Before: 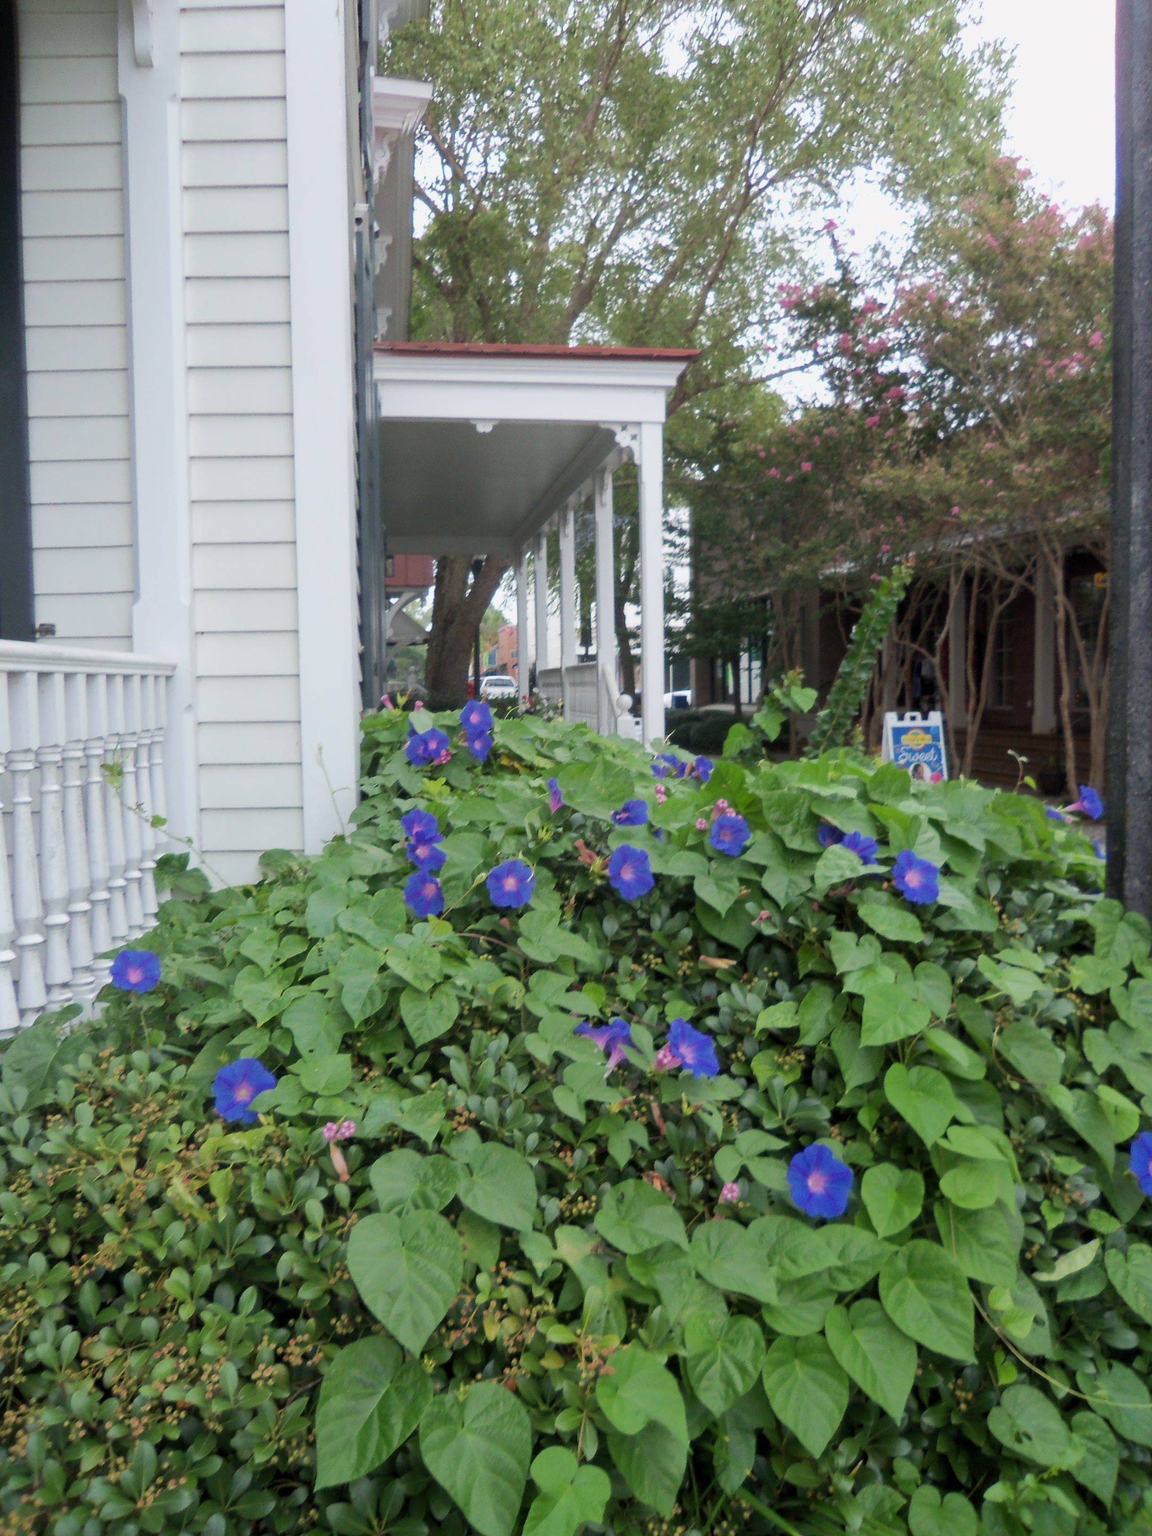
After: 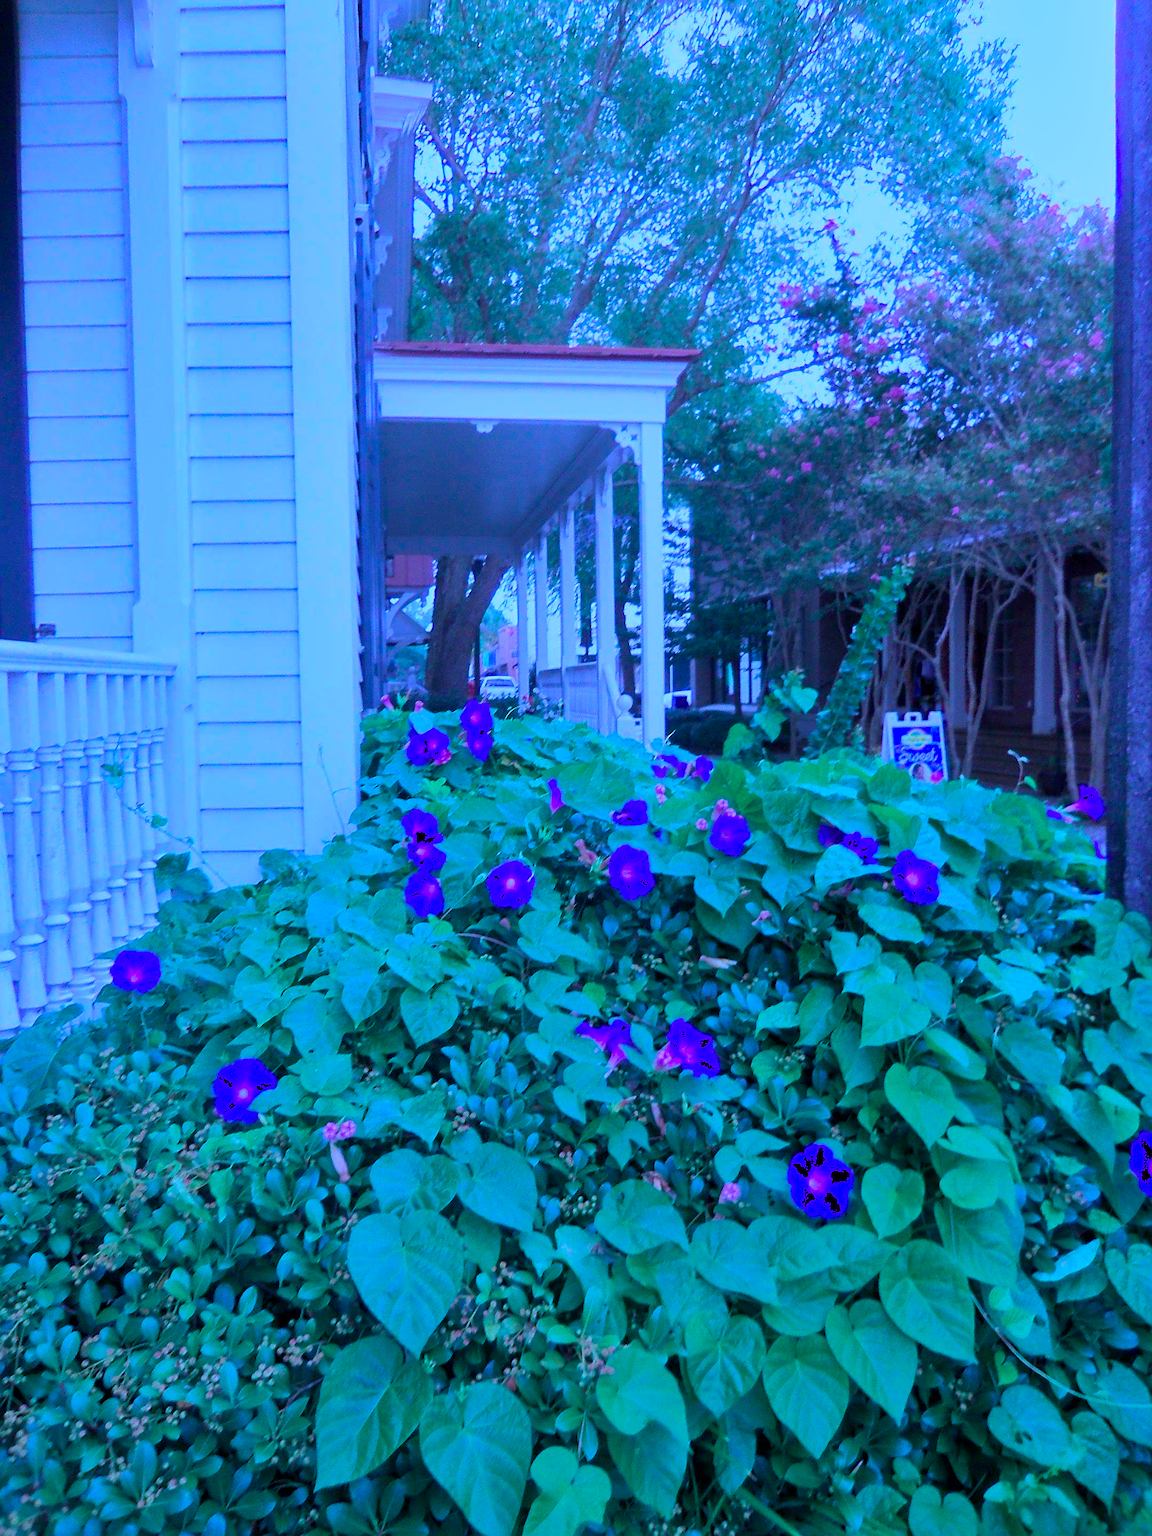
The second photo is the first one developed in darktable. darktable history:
shadows and highlights: shadows 35, highlights -35, soften with gaussian
sharpen: on, module defaults
color calibration: output R [0.948, 0.091, -0.04, 0], output G [-0.3, 1.384, -0.085, 0], output B [-0.108, 0.061, 1.08, 0], illuminant as shot in camera, x 0.484, y 0.43, temperature 2405.29 K
